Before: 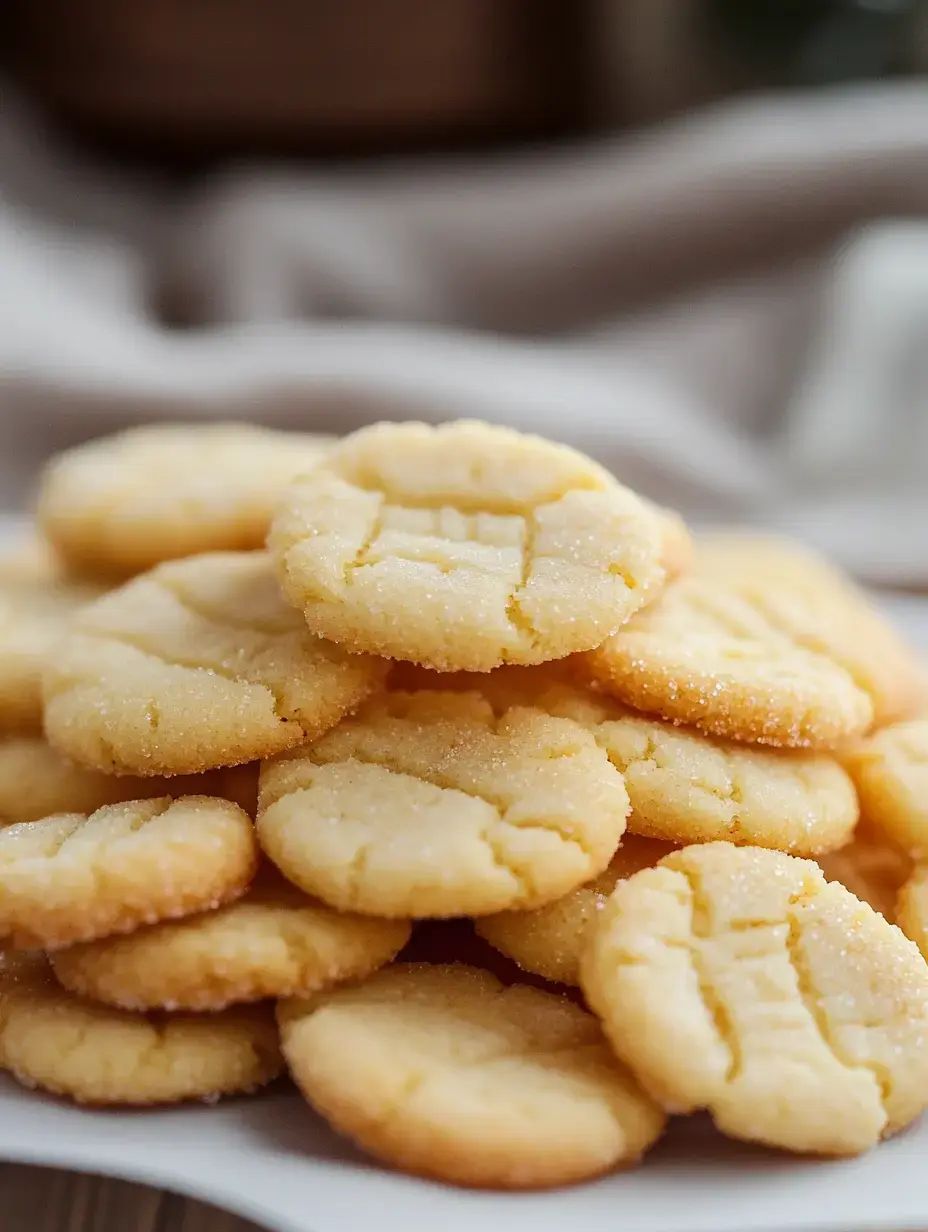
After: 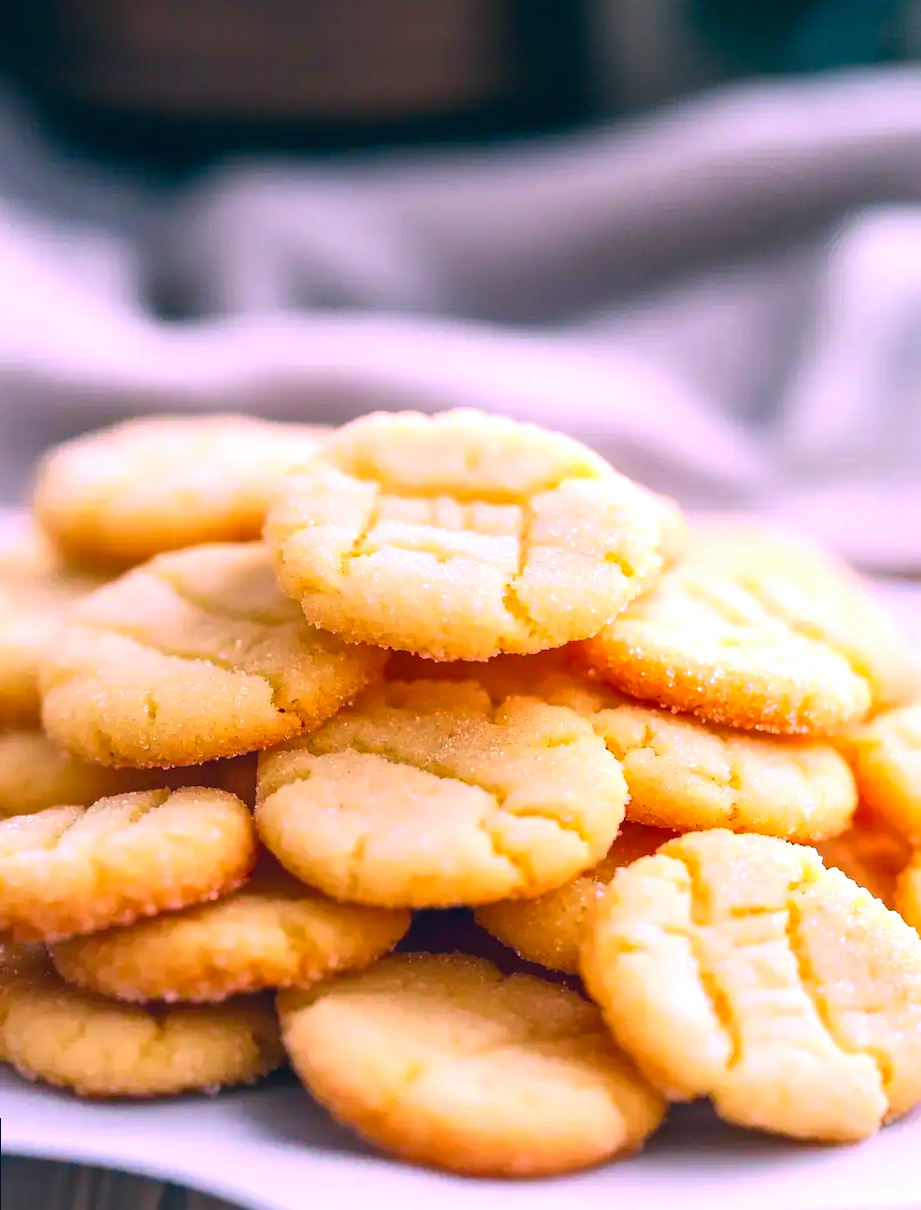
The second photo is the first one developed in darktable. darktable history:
exposure: black level correction 0, exposure 0.7 EV, compensate highlight preservation false
rotate and perspective: rotation -0.45°, automatic cropping original format, crop left 0.008, crop right 0.992, crop top 0.012, crop bottom 0.988
white balance: red 0.954, blue 1.079
color correction: highlights a* 17.03, highlights b* 0.205, shadows a* -15.38, shadows b* -14.56, saturation 1.5
